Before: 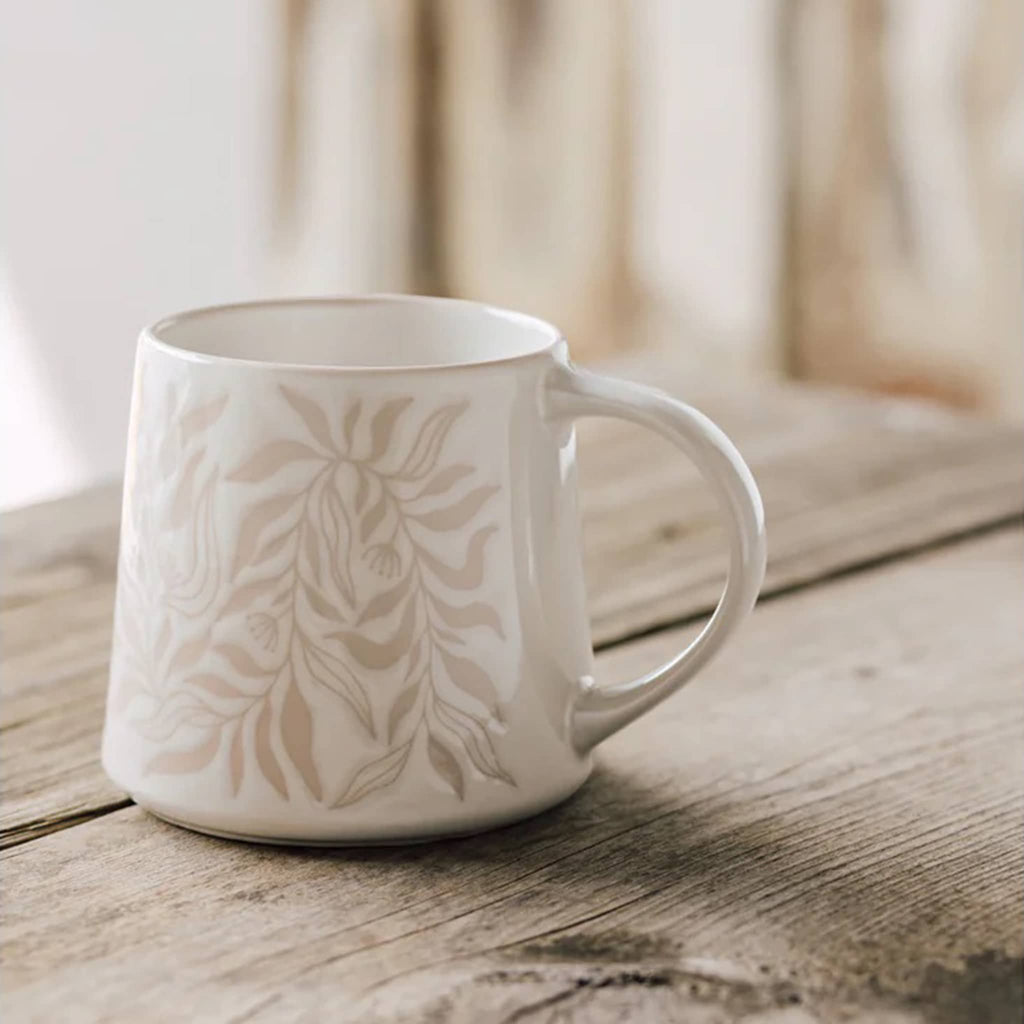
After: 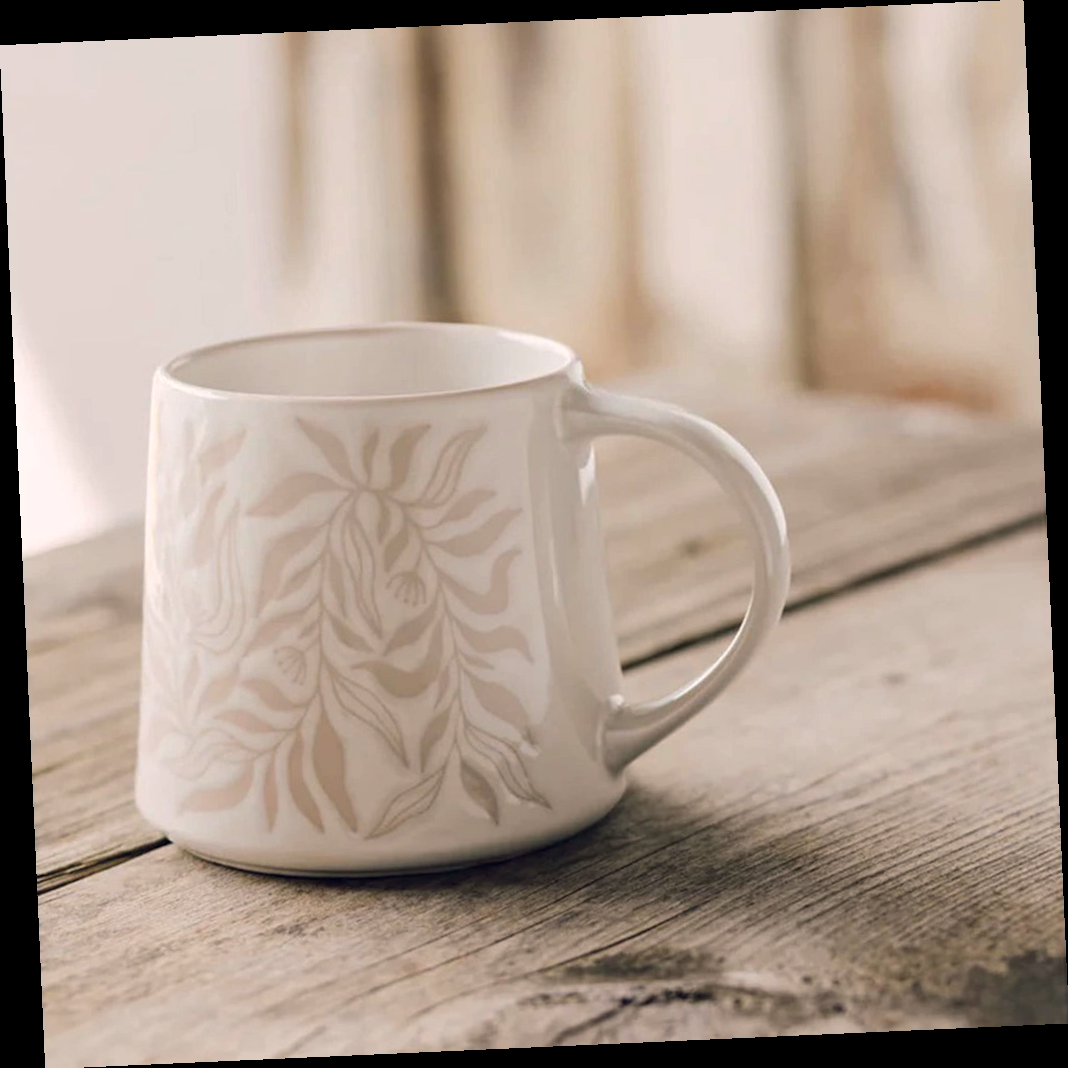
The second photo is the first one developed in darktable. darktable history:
color balance rgb: shadows lift › hue 87.51°, highlights gain › chroma 1.62%, highlights gain › hue 55.1°, global offset › chroma 0.06%, global offset › hue 253.66°, linear chroma grading › global chroma 0.5%
rotate and perspective: rotation -2.56°, automatic cropping off
